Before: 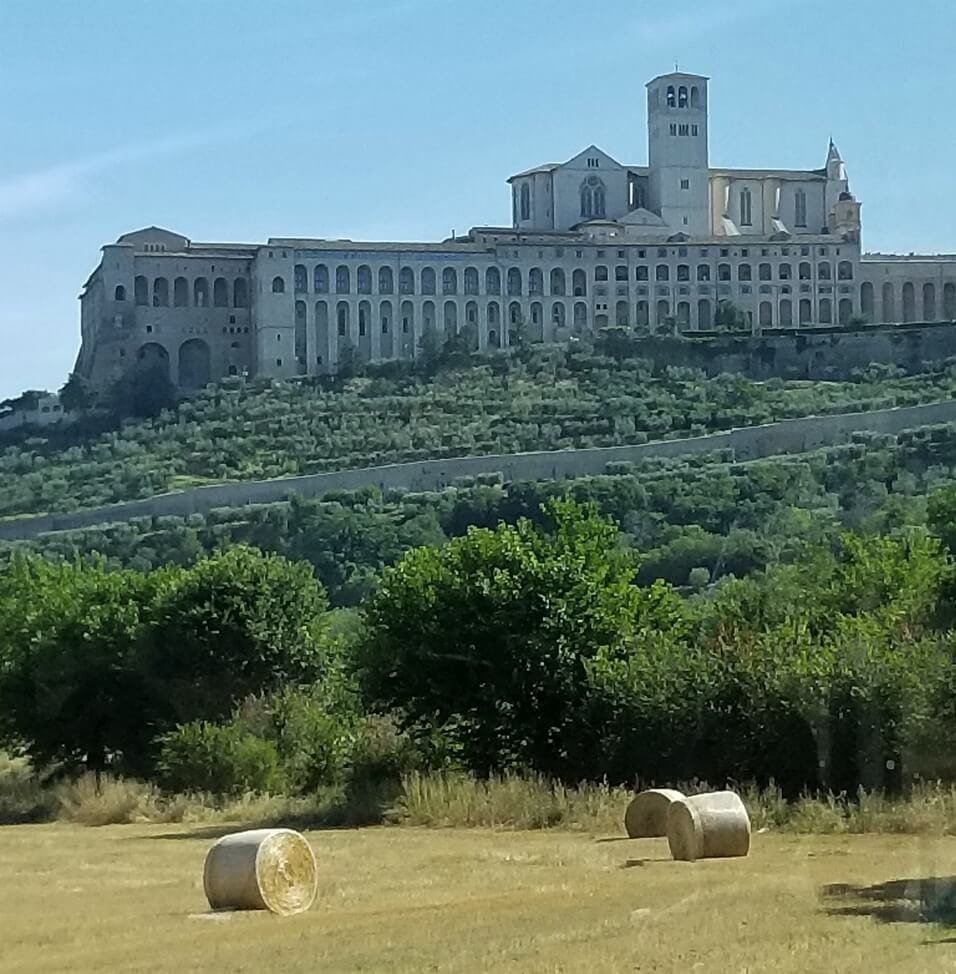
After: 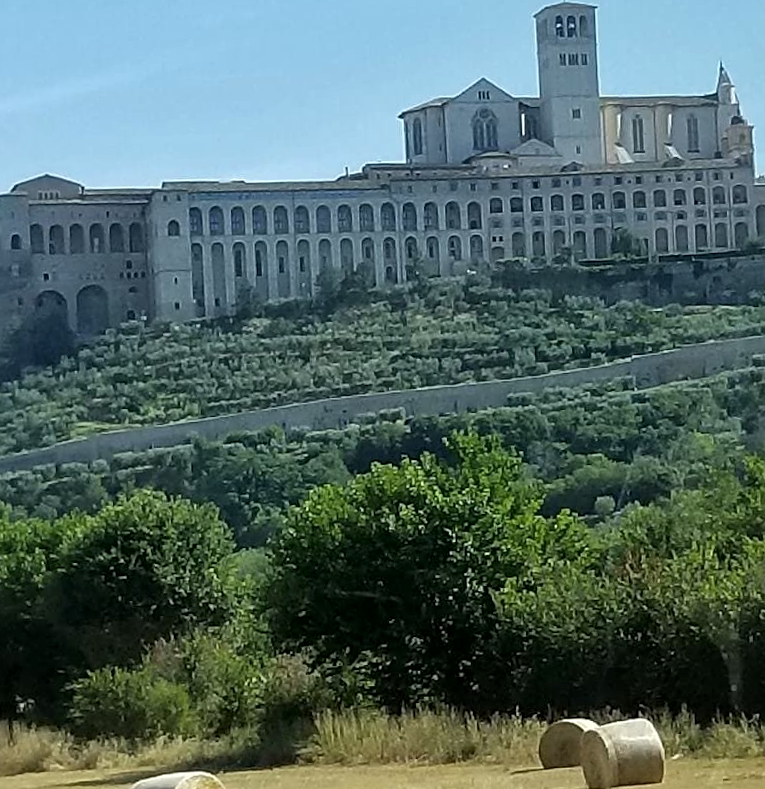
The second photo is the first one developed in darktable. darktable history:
local contrast: mode bilateral grid, contrast 20, coarseness 50, detail 120%, midtone range 0.2
crop: left 9.929%, top 3.475%, right 9.188%, bottom 9.529%
sharpen: amount 0.2
rotate and perspective: rotation -2°, crop left 0.022, crop right 0.978, crop top 0.049, crop bottom 0.951
